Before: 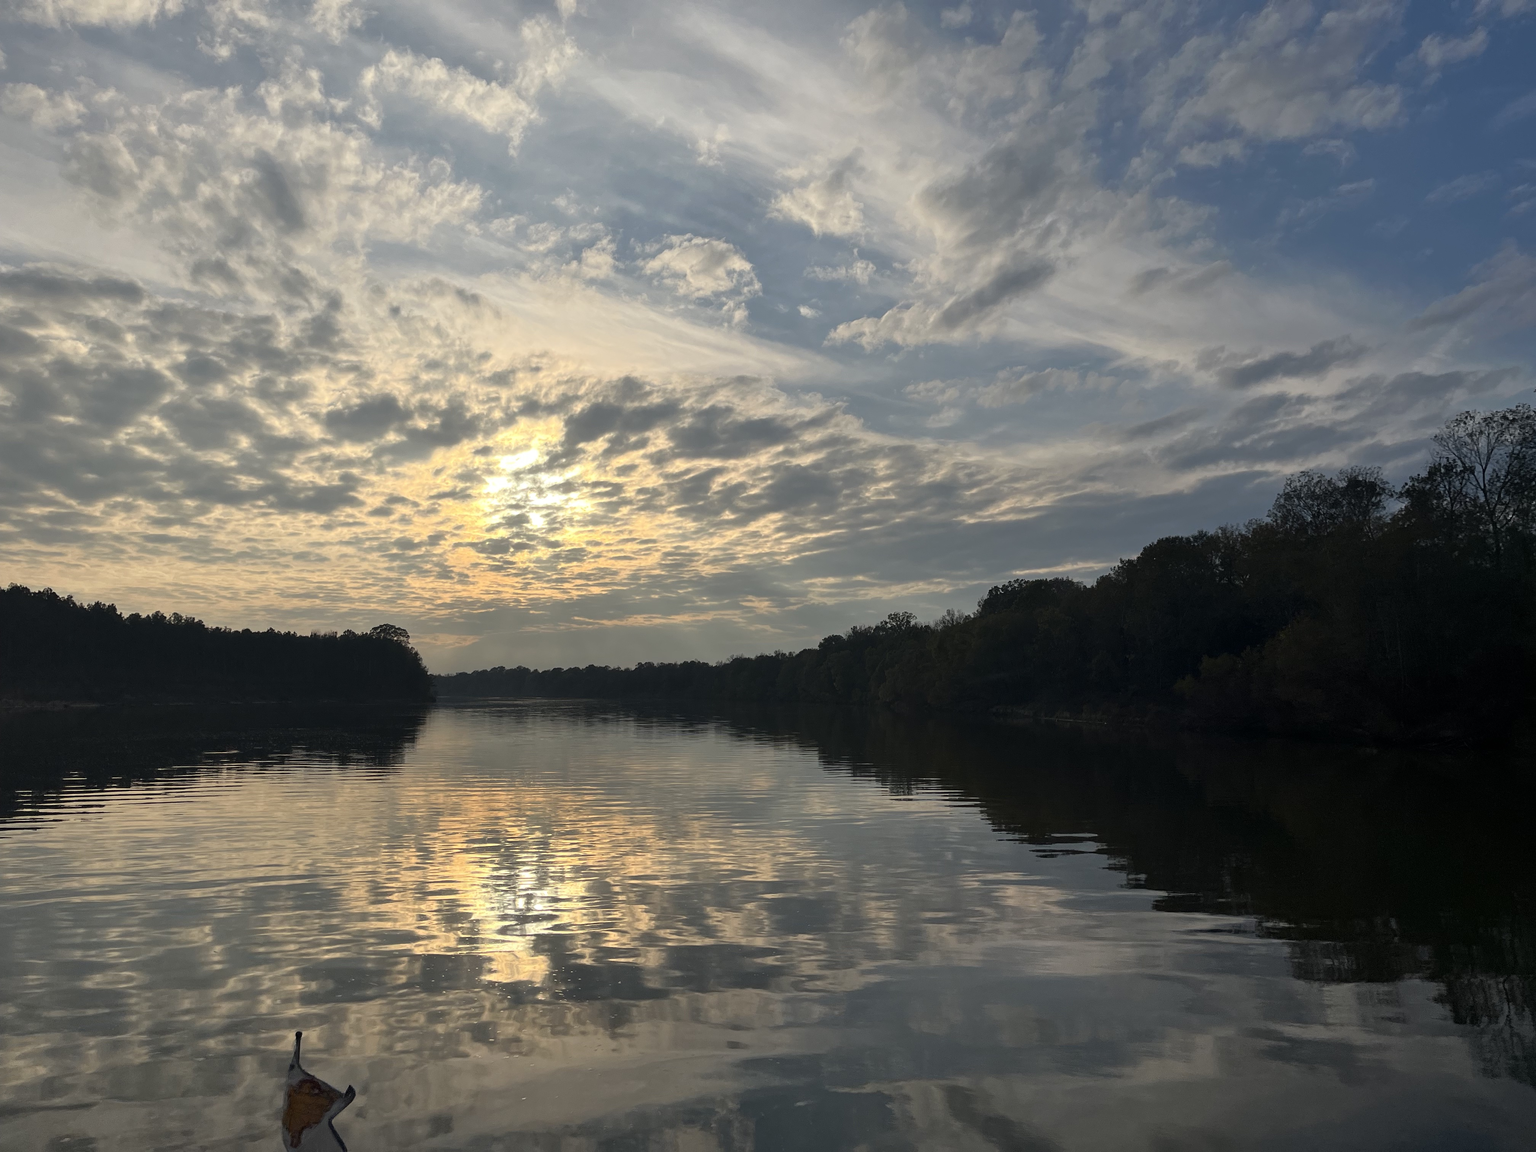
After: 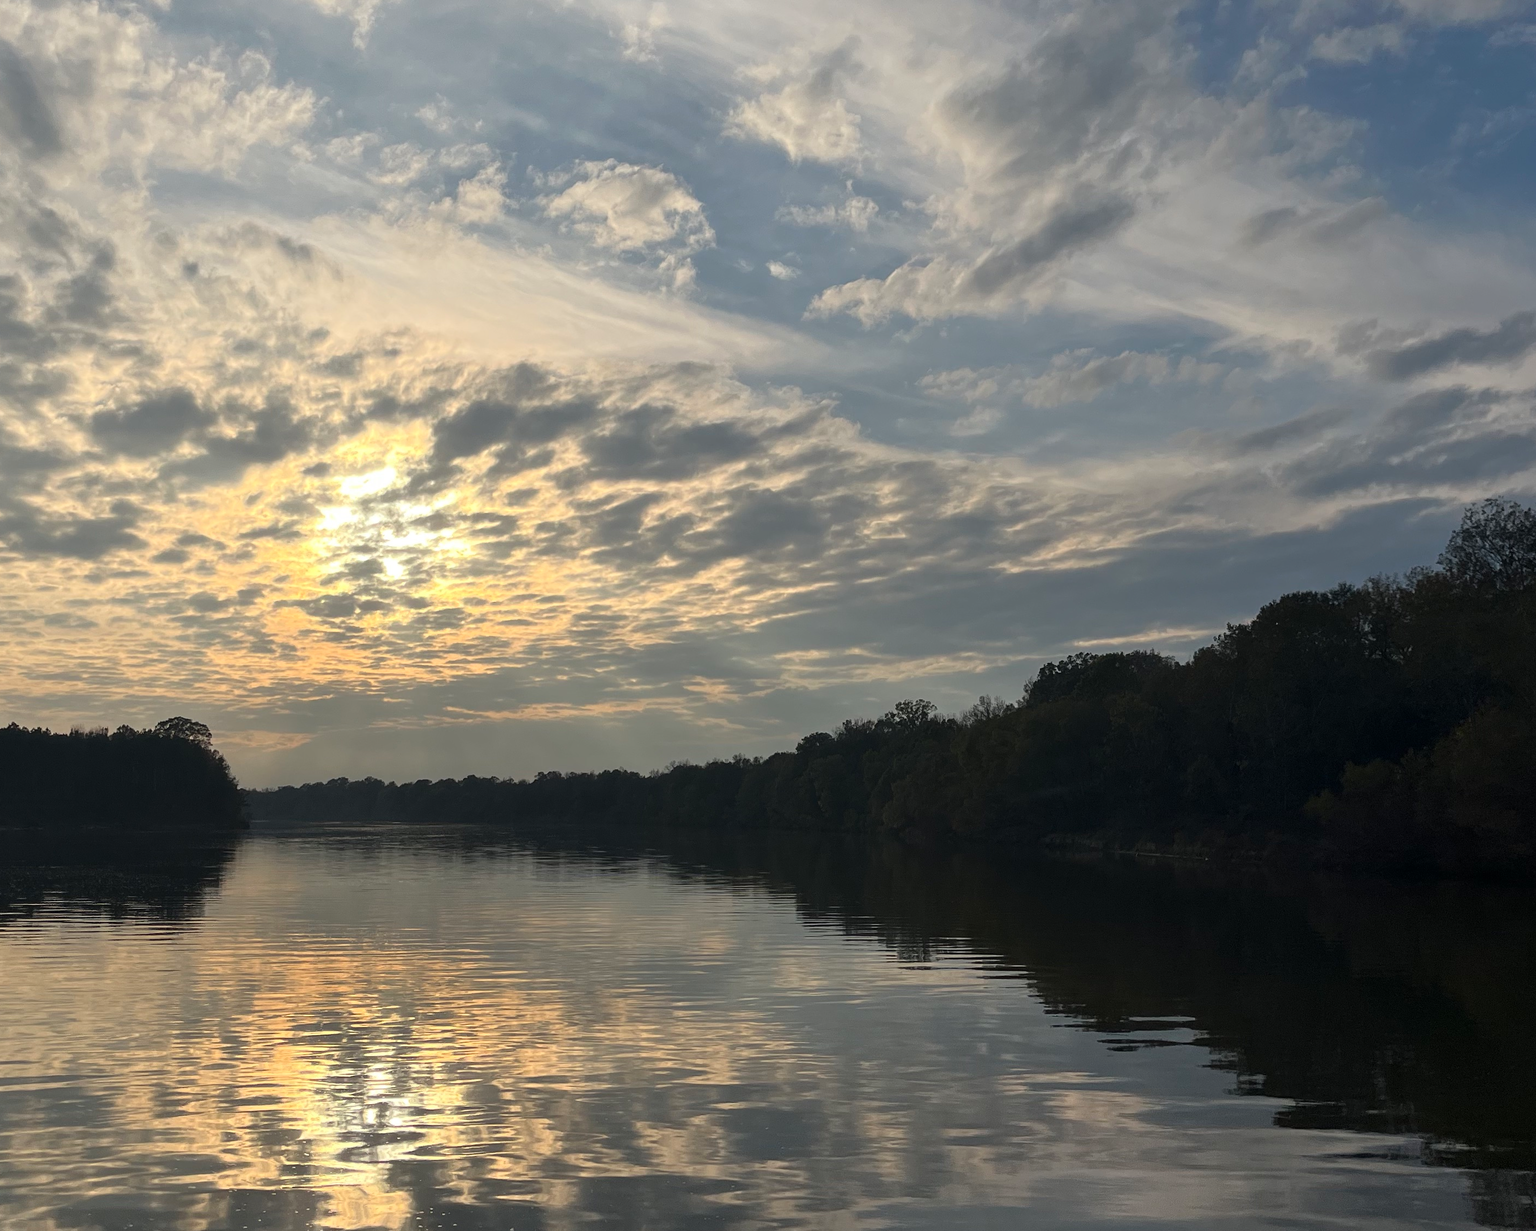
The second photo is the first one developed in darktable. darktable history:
crop and rotate: left 17.046%, top 10.659%, right 12.989%, bottom 14.553%
